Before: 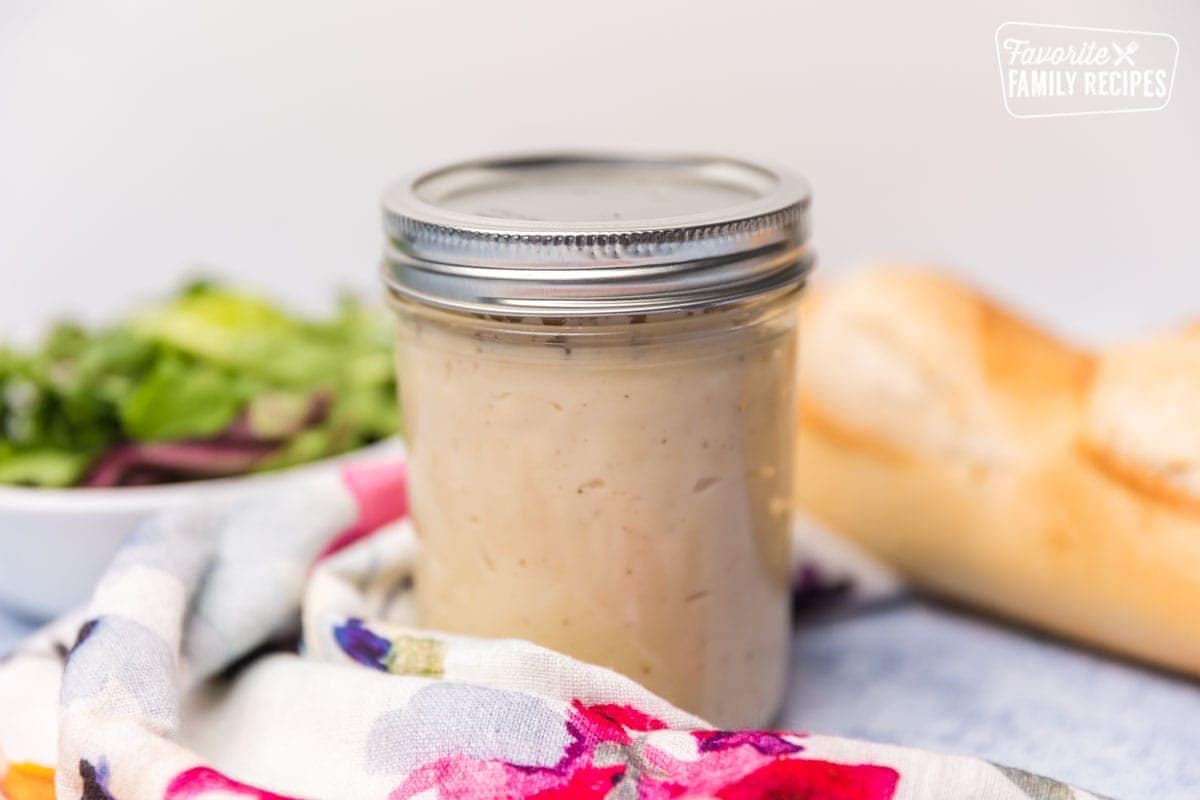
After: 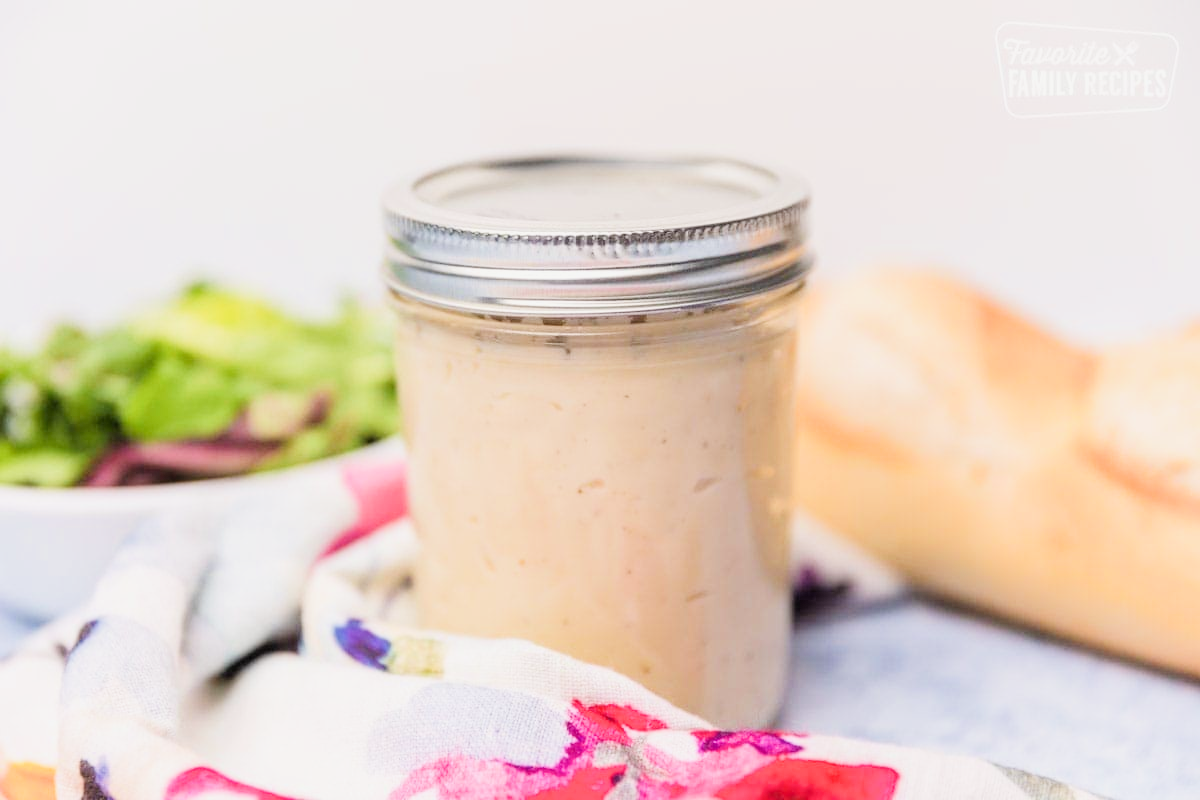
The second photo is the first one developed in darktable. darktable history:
exposure: black level correction 0, exposure 1.2 EV, compensate highlight preservation false
filmic rgb: black relative exposure -7.65 EV, white relative exposure 4.56 EV, hardness 3.61
